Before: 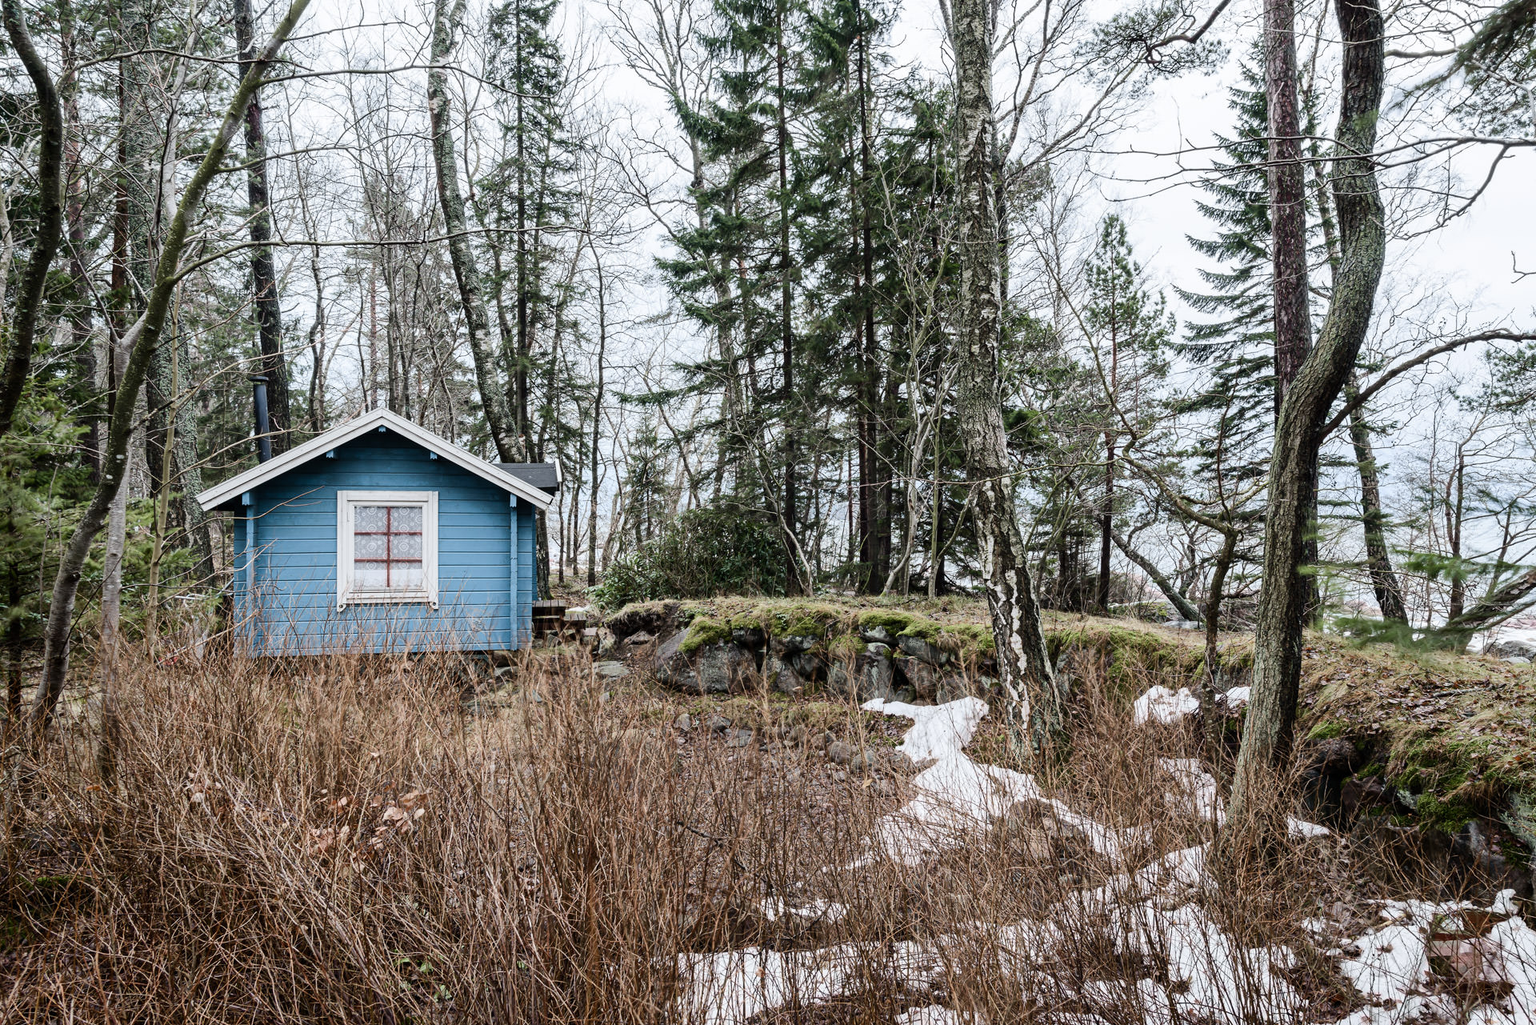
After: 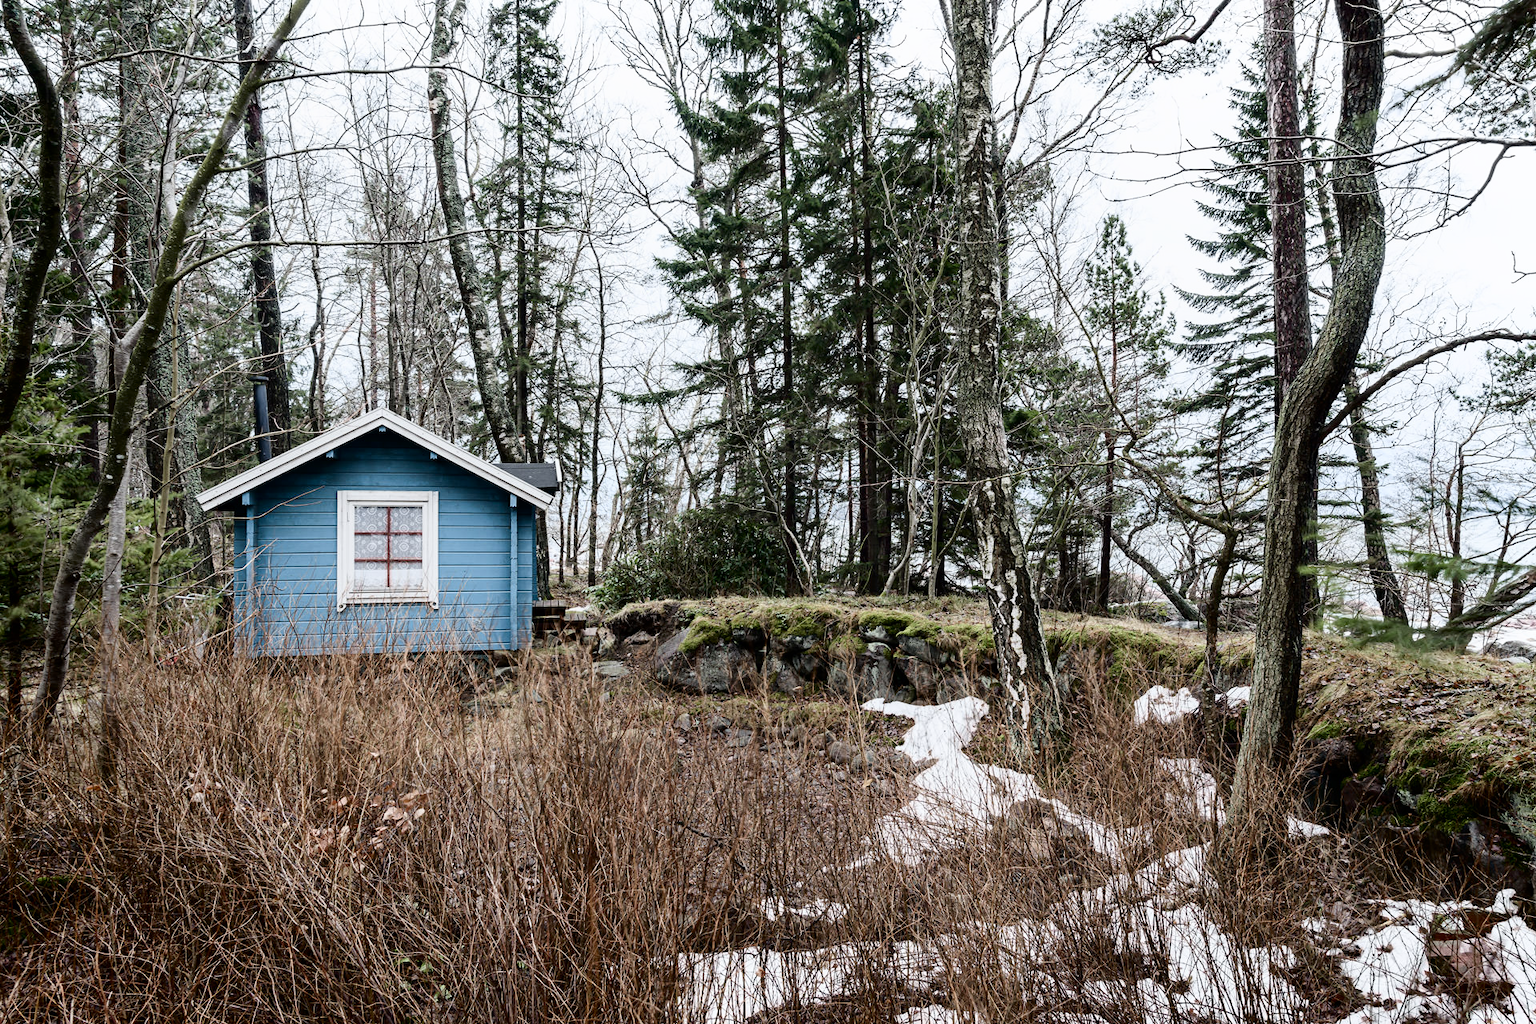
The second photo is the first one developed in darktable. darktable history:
shadows and highlights: shadows -63.54, white point adjustment -5.41, highlights 61.88
